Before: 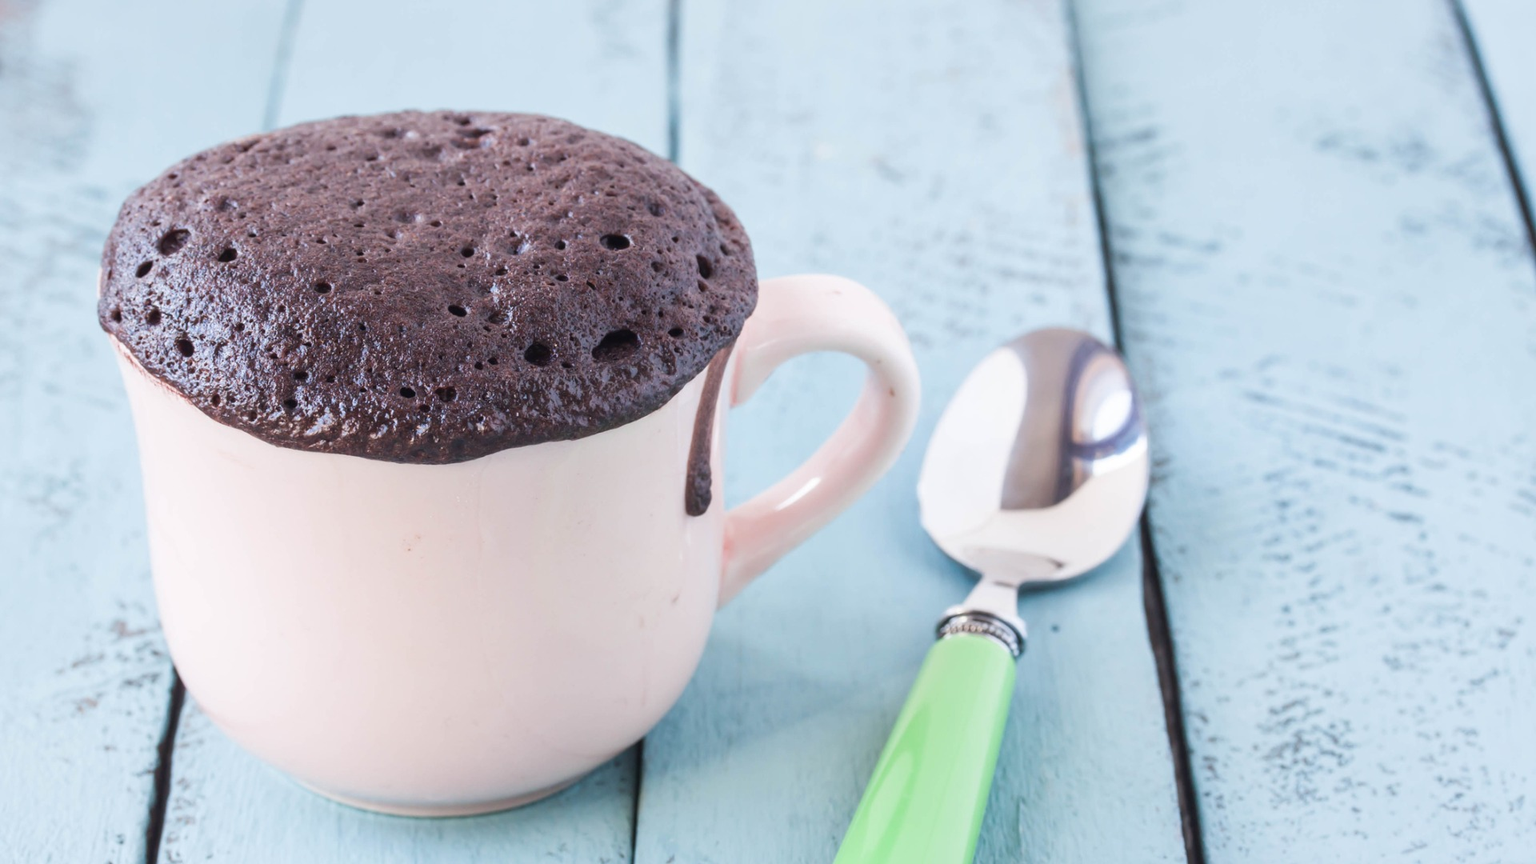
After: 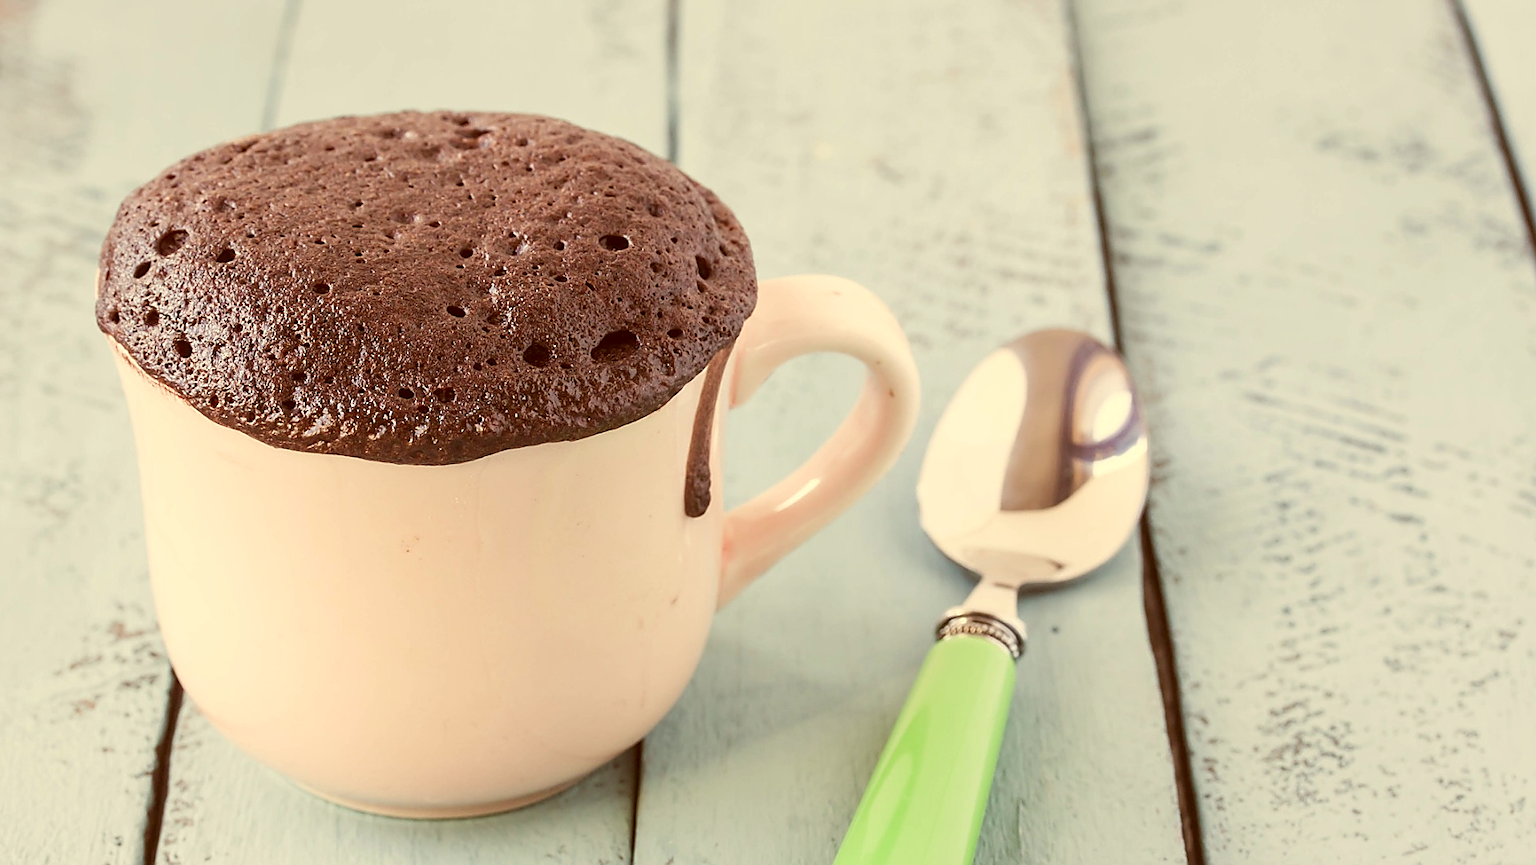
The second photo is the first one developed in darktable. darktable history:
tone equalizer: edges refinement/feathering 500, mask exposure compensation -1.57 EV, preserve details no
crop: left 0.189%
sharpen: radius 1.419, amount 1.235, threshold 0.612
color correction: highlights a* 0.989, highlights b* 23.65, shadows a* 15.26, shadows b* 24.84
